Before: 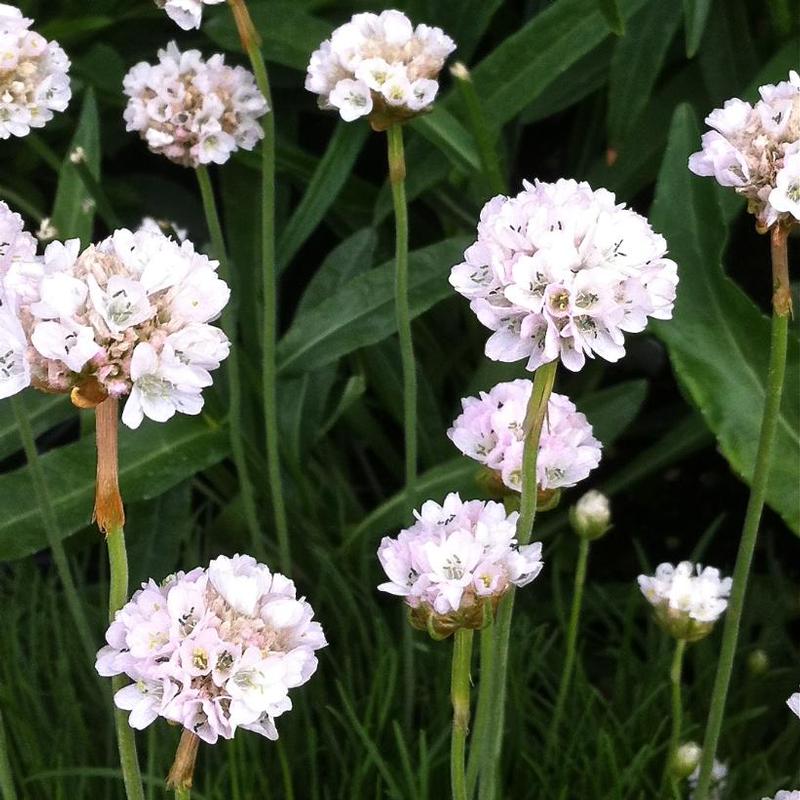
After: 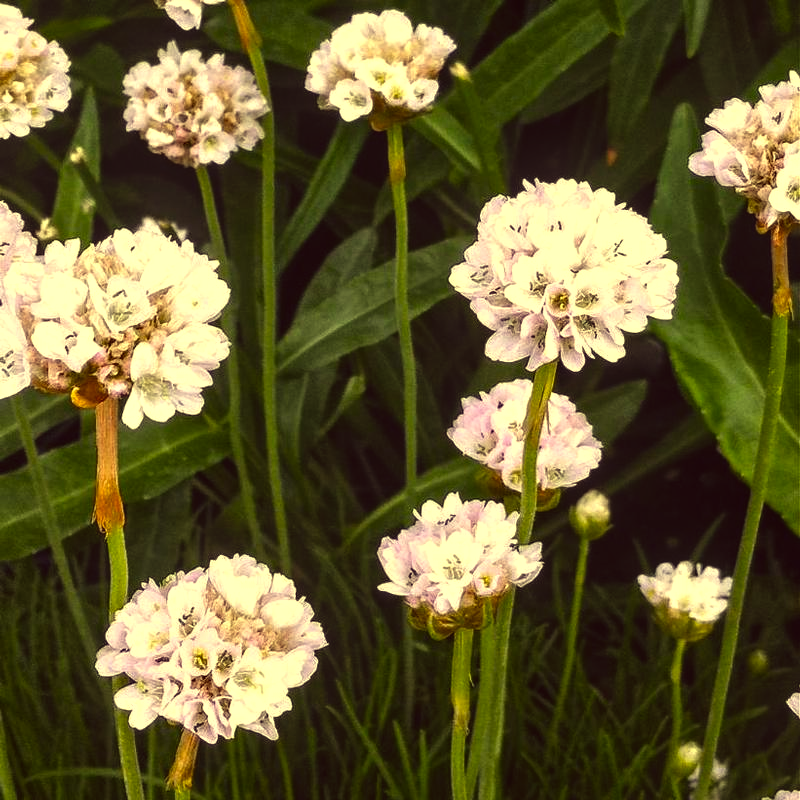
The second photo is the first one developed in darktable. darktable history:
tone equalizer: edges refinement/feathering 500, mask exposure compensation -1.57 EV, preserve details no
color balance rgb: global offset › luminance 0.49%, perceptual saturation grading › global saturation 14.845%, global vibrance 9.792%, contrast 15.087%, saturation formula JzAzBz (2021)
local contrast: on, module defaults
color correction: highlights a* -0.584, highlights b* 39.58, shadows a* 9.5, shadows b* -0.264
